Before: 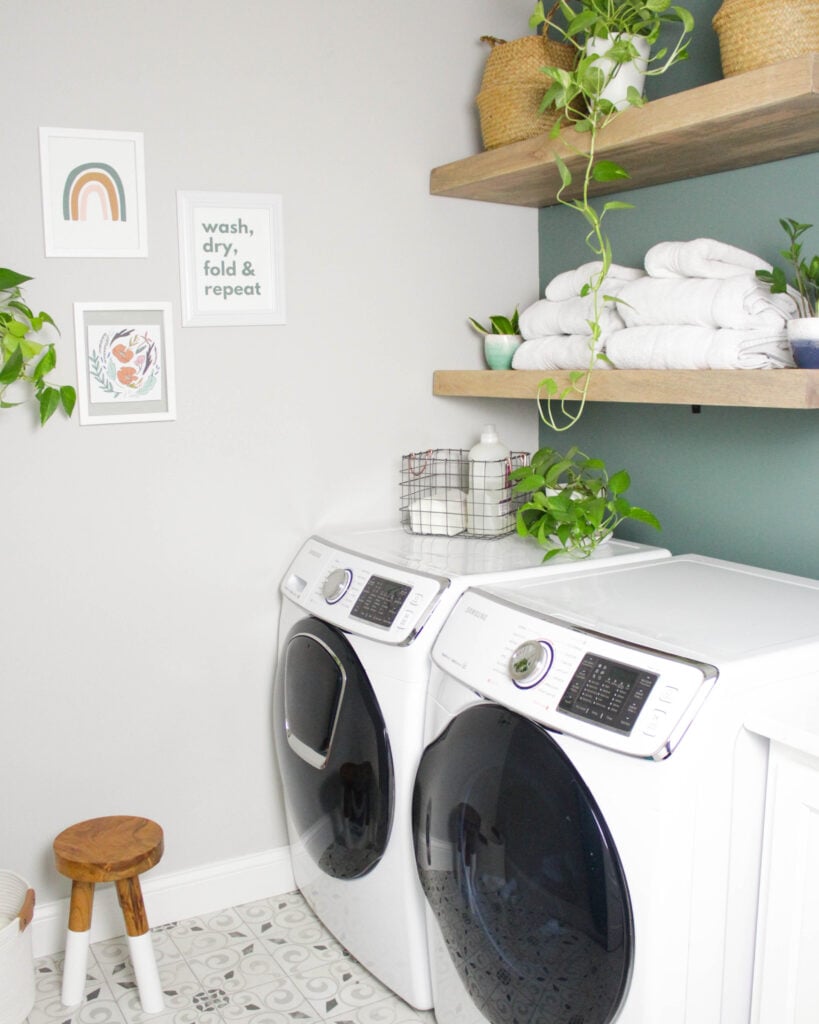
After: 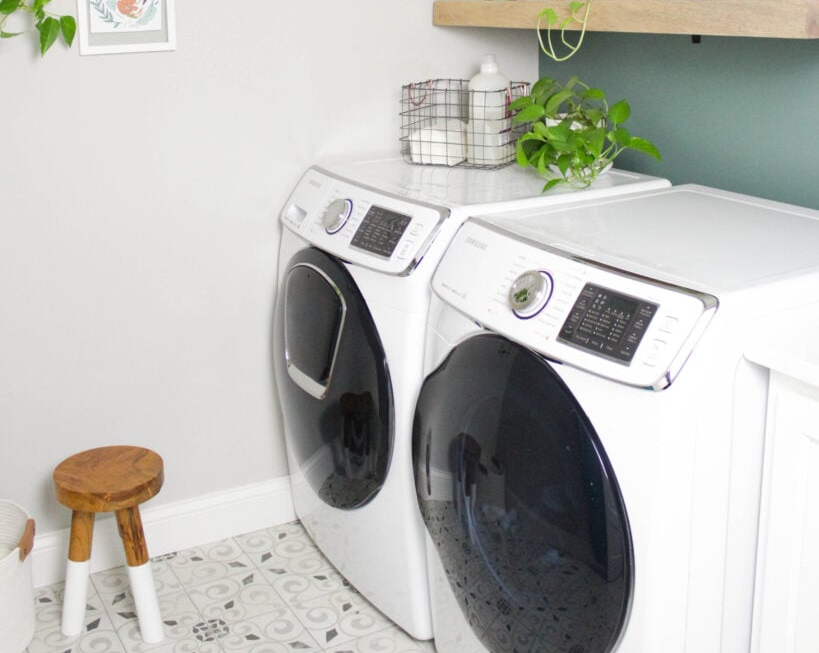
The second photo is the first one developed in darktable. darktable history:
crop and rotate: top 36.156%
